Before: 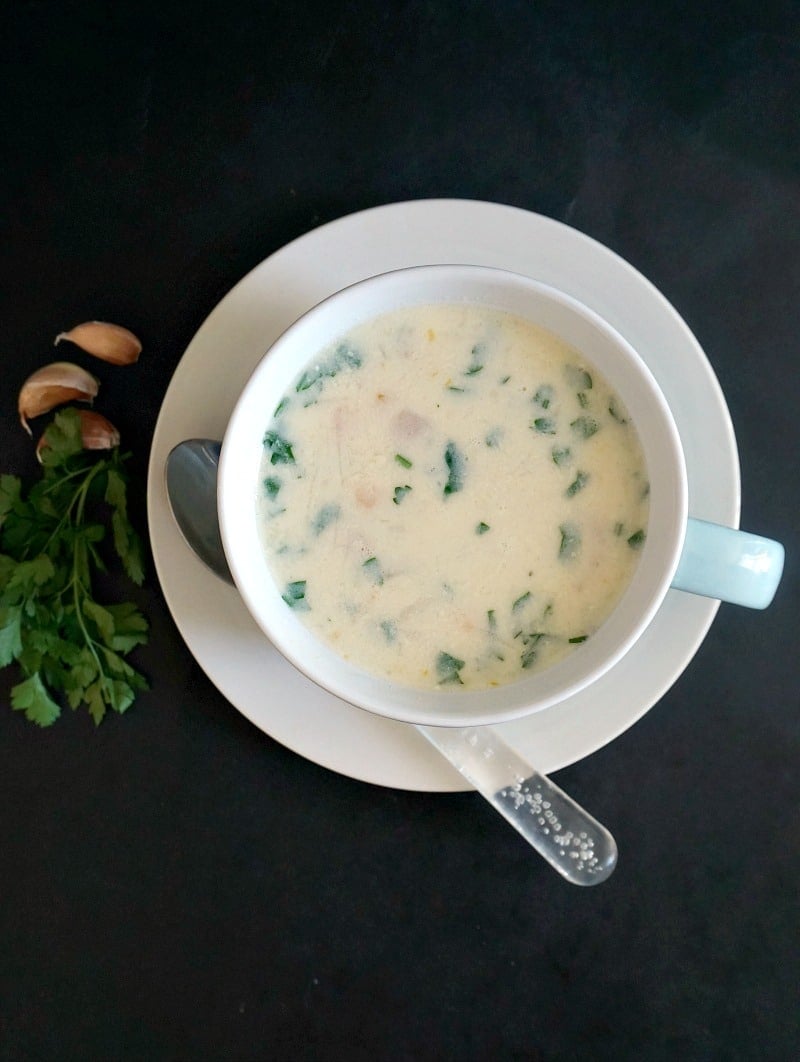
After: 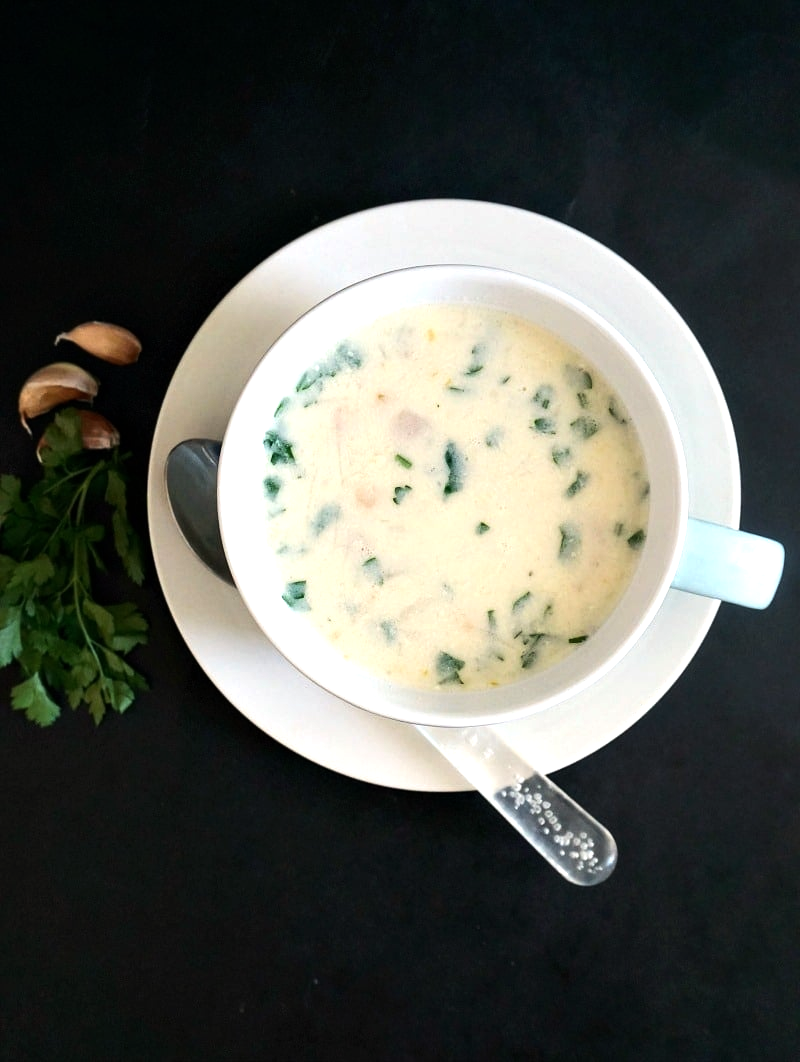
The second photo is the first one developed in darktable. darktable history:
tone equalizer: -8 EV -0.75 EV, -7 EV -0.688 EV, -6 EV -0.599 EV, -5 EV -0.412 EV, -3 EV 0.393 EV, -2 EV 0.6 EV, -1 EV 0.688 EV, +0 EV 0.744 EV, edges refinement/feathering 500, mask exposure compensation -1.57 EV, preserve details no
